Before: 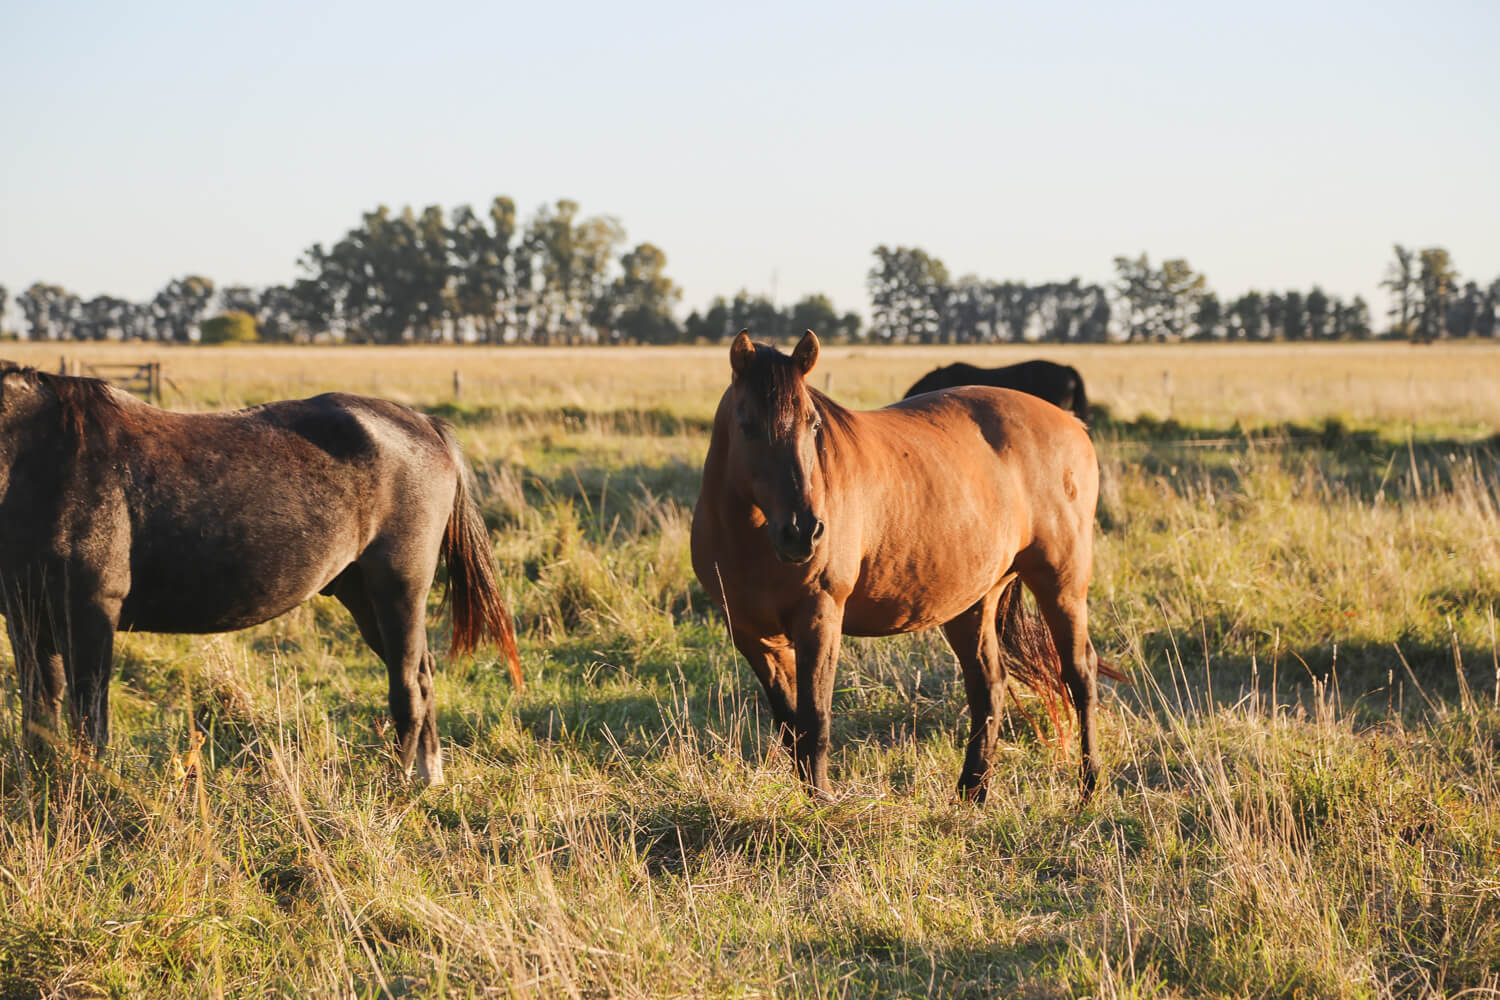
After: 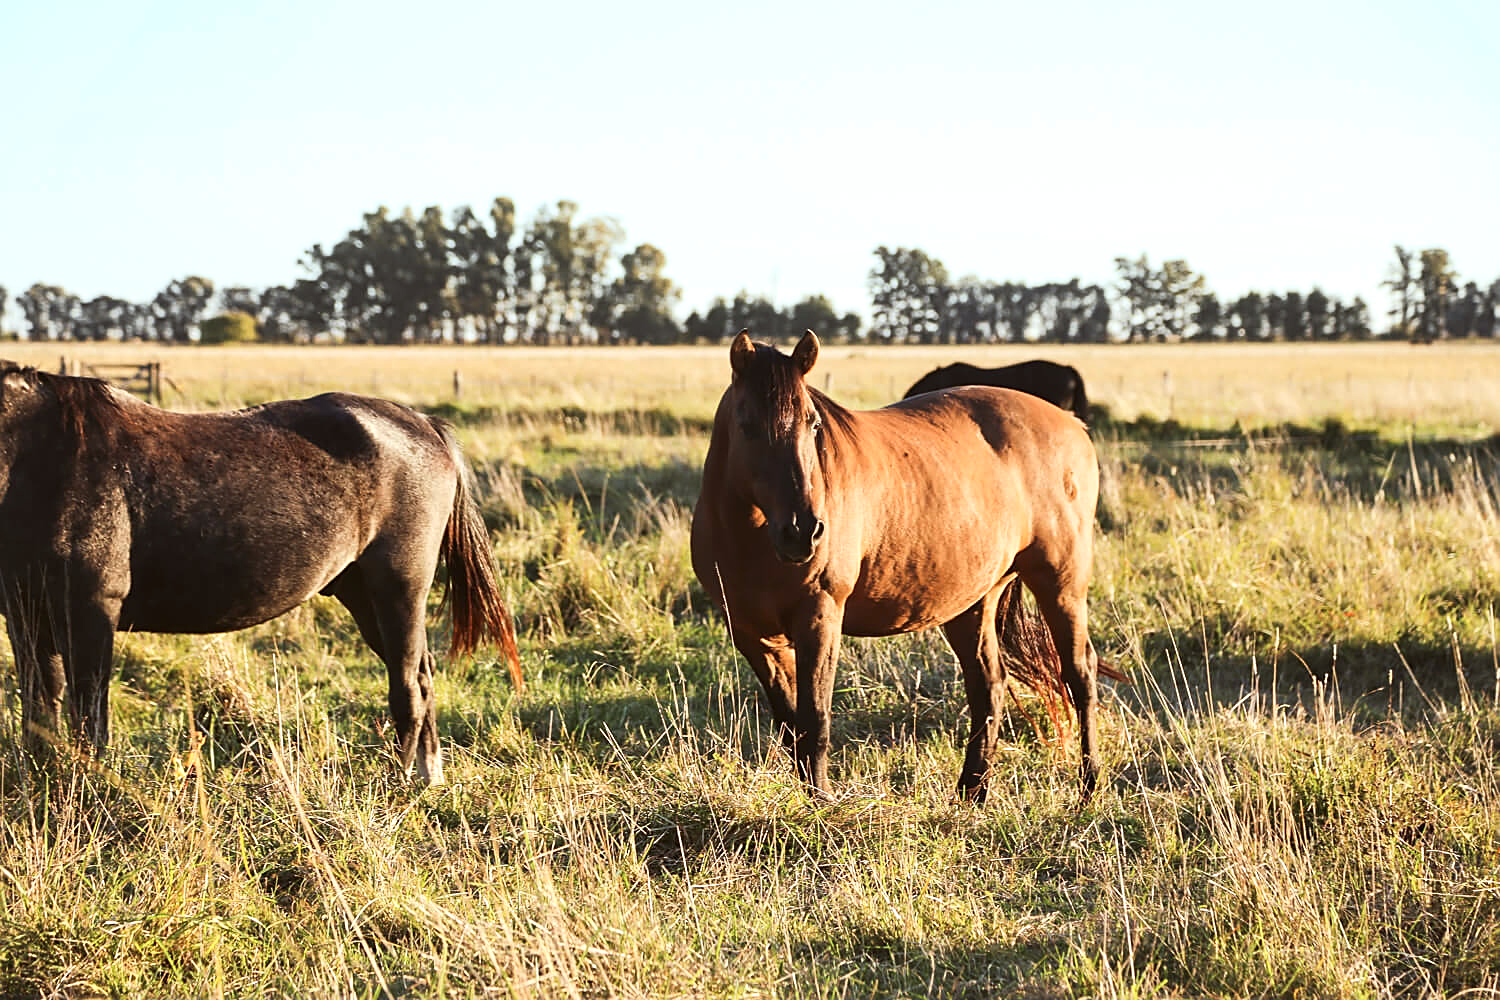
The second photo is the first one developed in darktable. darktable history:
shadows and highlights: shadows 0, highlights 40
tone equalizer: -8 EV -0.417 EV, -7 EV -0.389 EV, -6 EV -0.333 EV, -5 EV -0.222 EV, -3 EV 0.222 EV, -2 EV 0.333 EV, -1 EV 0.389 EV, +0 EV 0.417 EV, edges refinement/feathering 500, mask exposure compensation -1.57 EV, preserve details no
color correction: highlights a* -4.98, highlights b* -3.76, shadows a* 3.83, shadows b* 4.08
sharpen: on, module defaults
